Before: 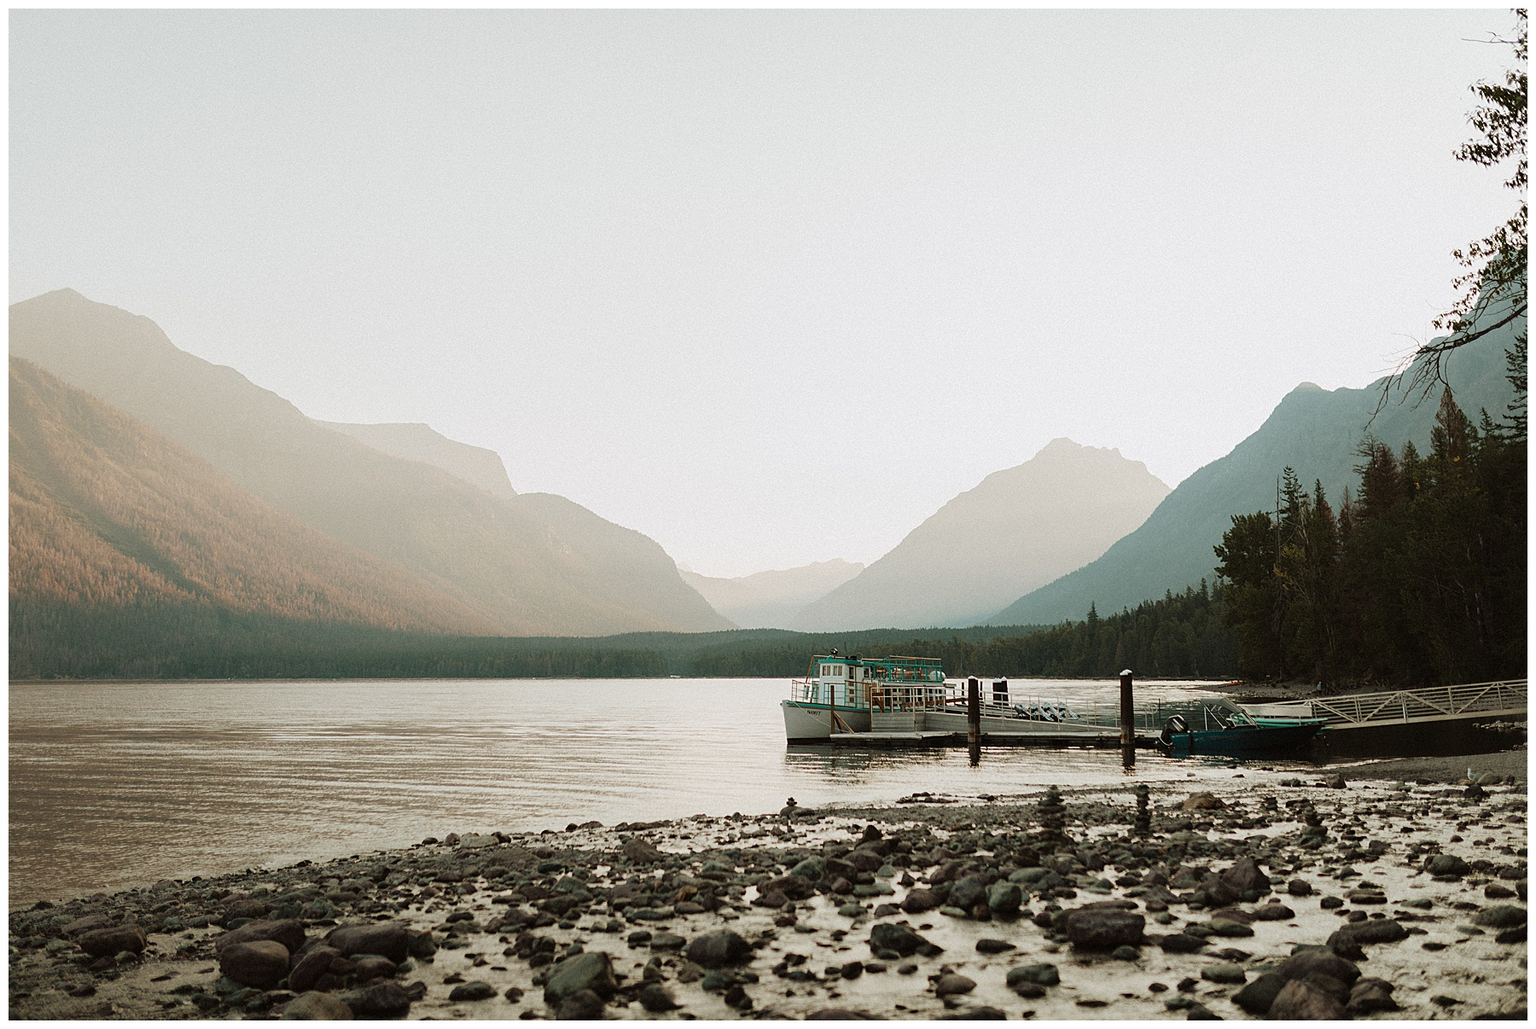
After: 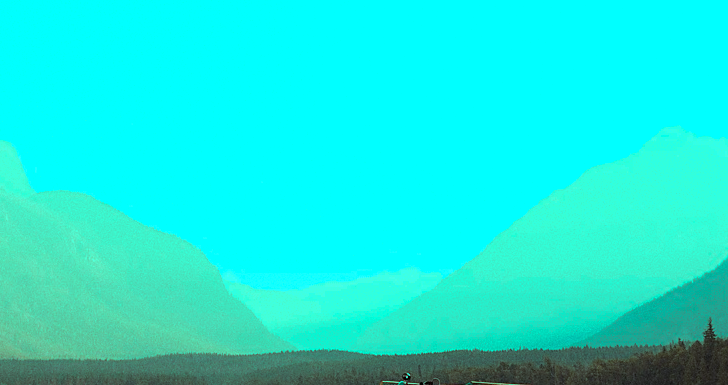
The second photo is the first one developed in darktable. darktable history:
crop: left 31.751%, top 32.172%, right 27.8%, bottom 35.83%
color balance rgb: shadows lift › luminance 0.49%, shadows lift › chroma 6.83%, shadows lift › hue 300.29°, power › hue 208.98°, highlights gain › luminance 20.24%, highlights gain › chroma 13.17%, highlights gain › hue 173.85°, perceptual saturation grading › global saturation 18.05%
